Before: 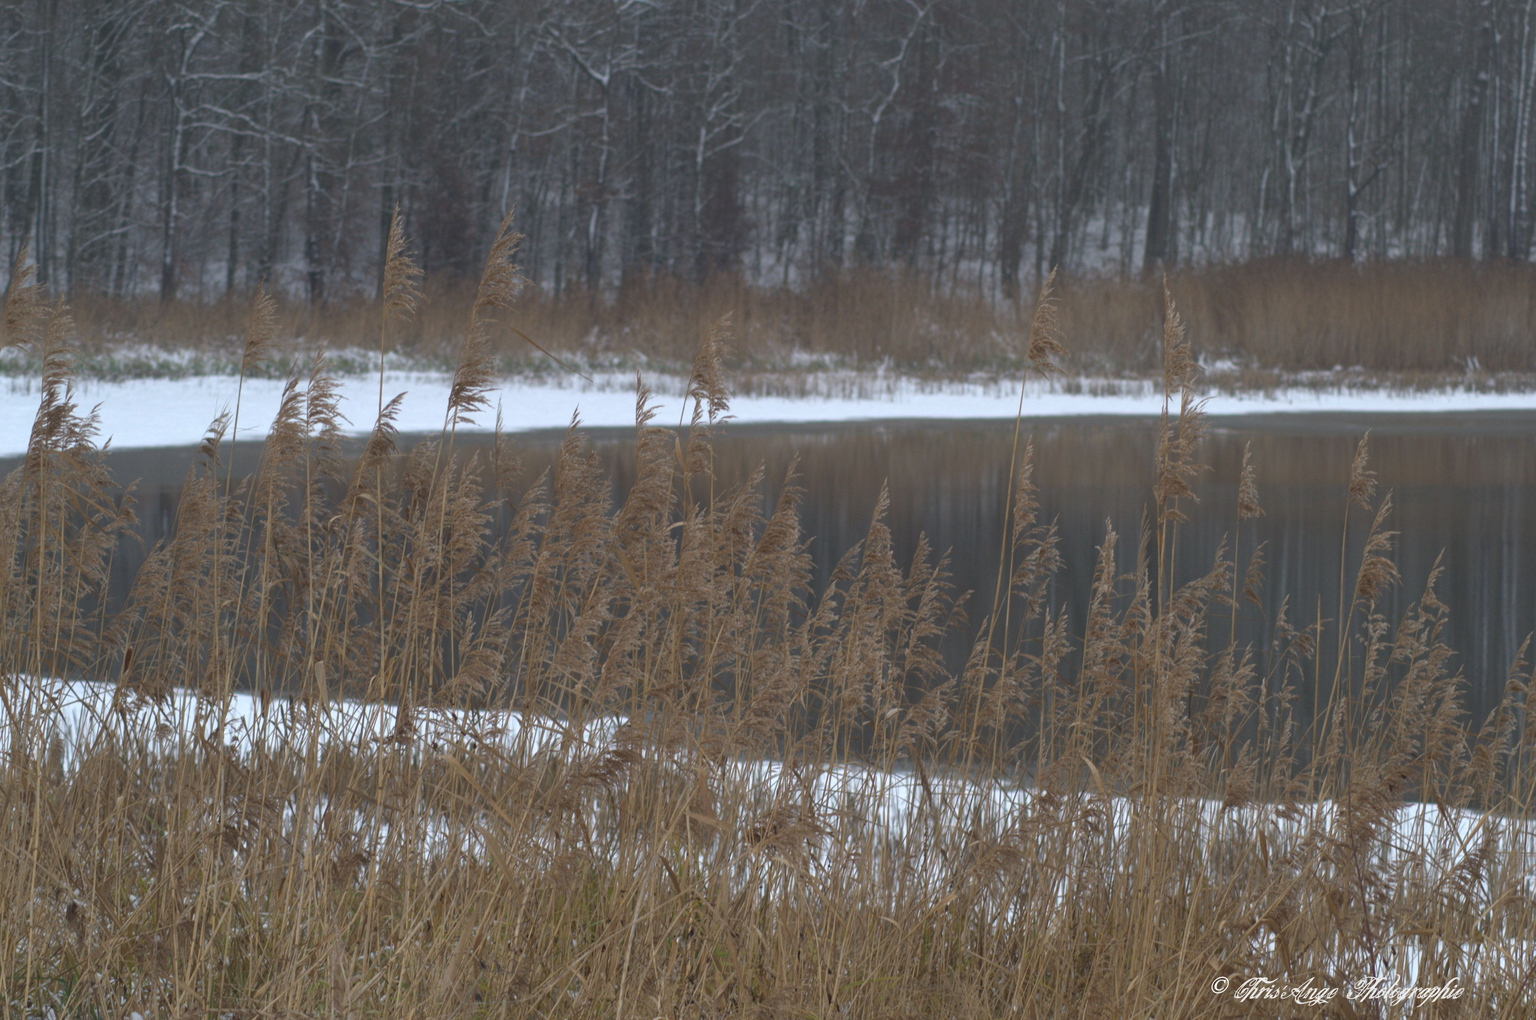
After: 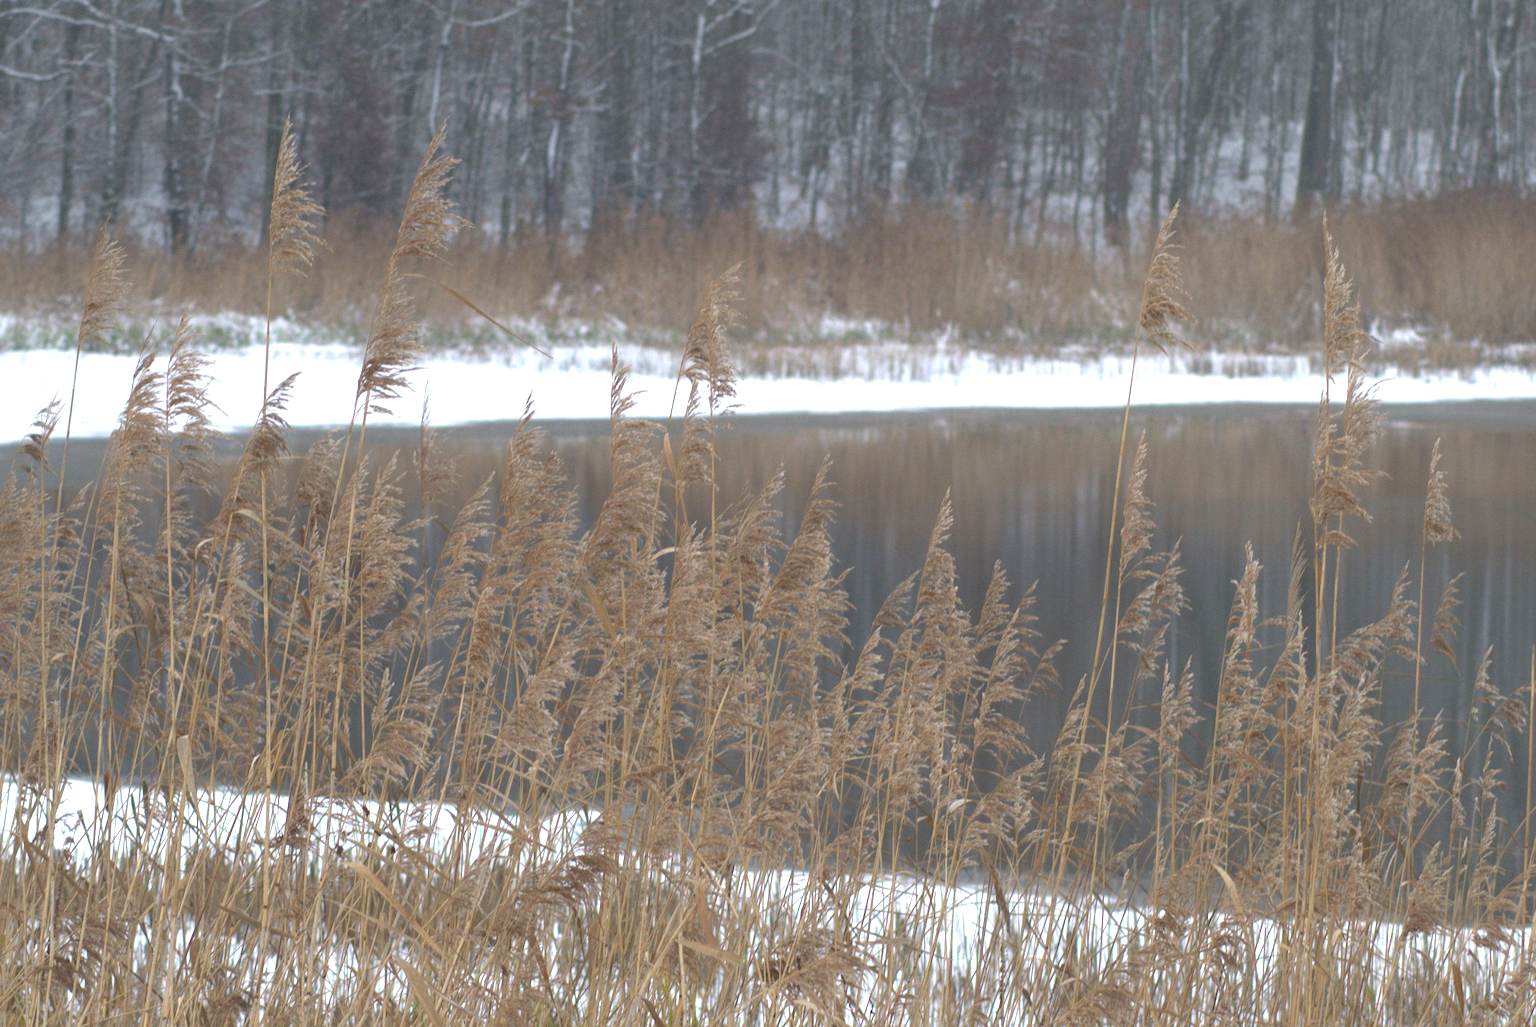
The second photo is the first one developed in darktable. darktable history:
crop and rotate: left 11.98%, top 11.473%, right 13.952%, bottom 13.904%
exposure: black level correction 0.001, exposure 0.964 EV, compensate exposure bias true, compensate highlight preservation false
tone equalizer: -7 EV 0.093 EV
sharpen: amount 0.213
